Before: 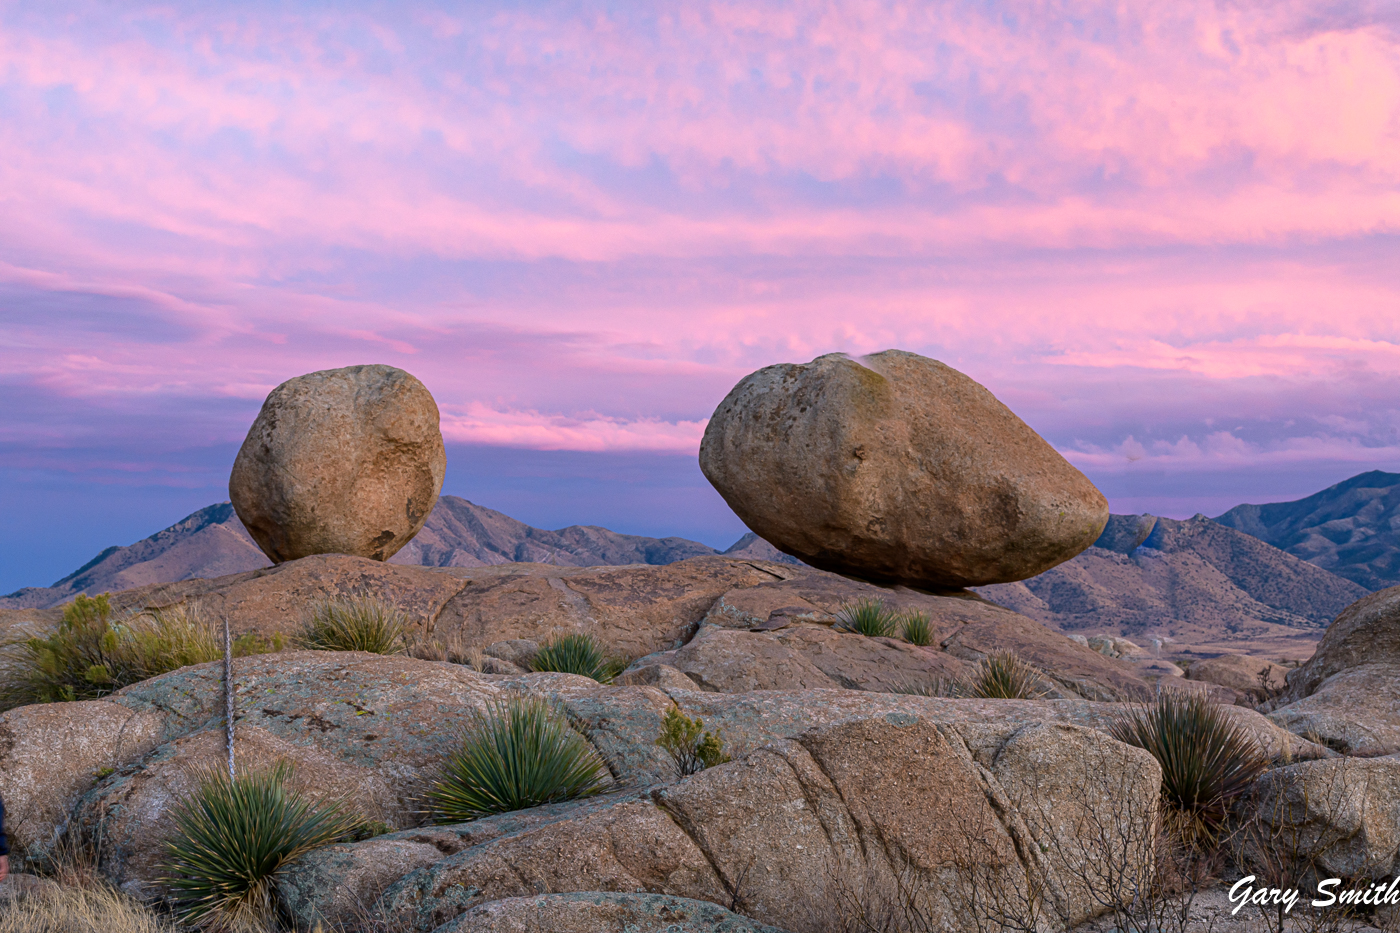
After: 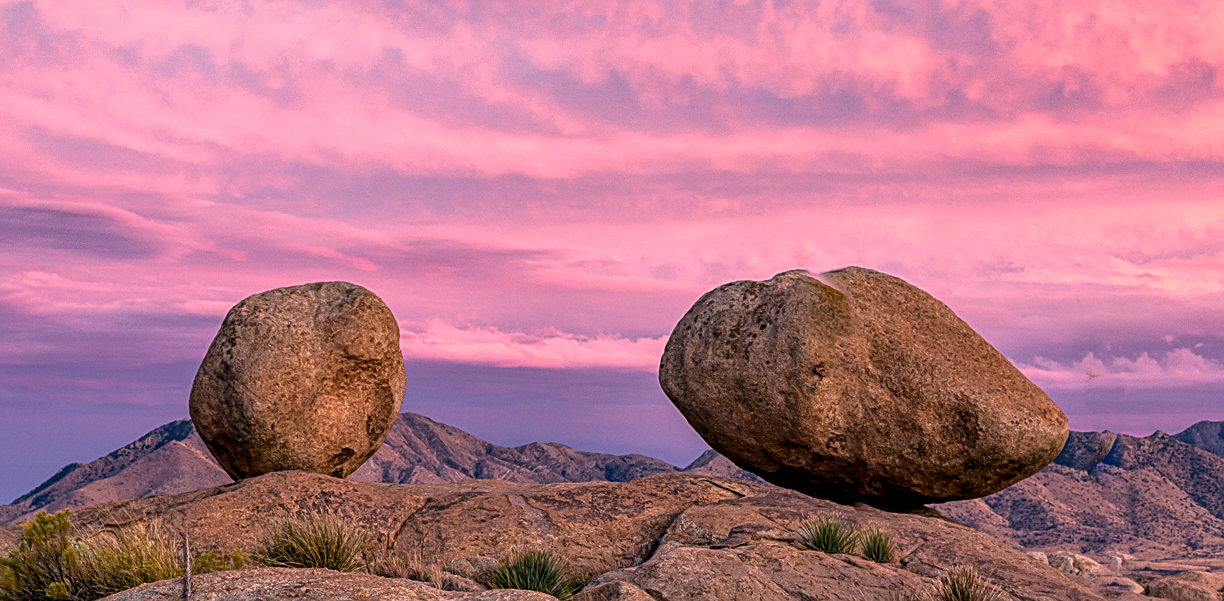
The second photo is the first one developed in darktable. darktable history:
local contrast: highlights 105%, shadows 103%, detail 200%, midtone range 0.2
sharpen: on, module defaults
color correction: highlights a* 21.08, highlights b* 19.44
shadows and highlights: soften with gaussian
levels: levels [0, 0.51, 1]
crop: left 2.914%, top 8.899%, right 9.649%, bottom 26.608%
tone equalizer: on, module defaults
